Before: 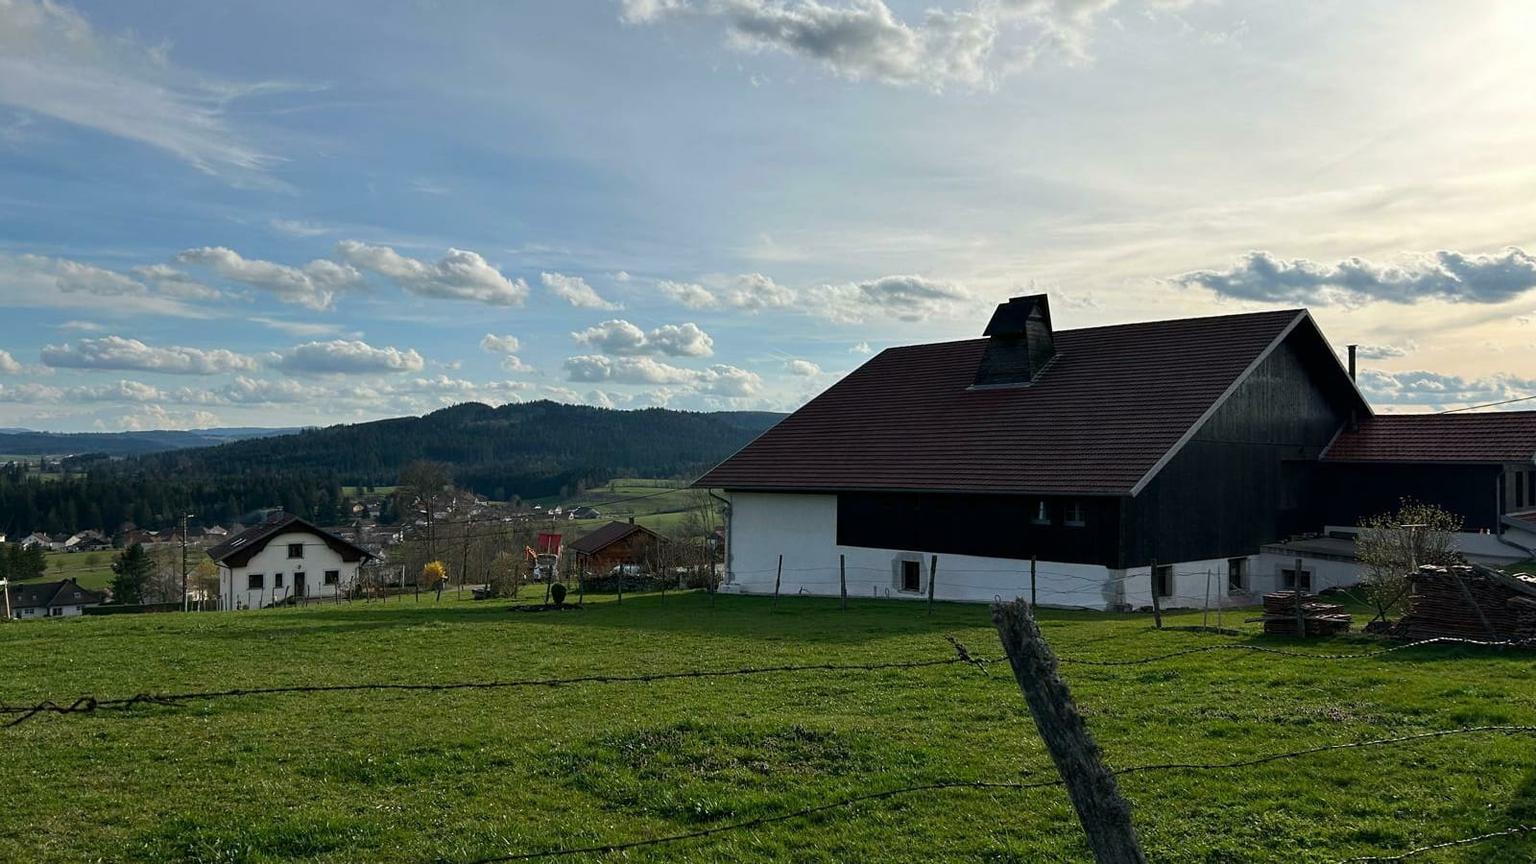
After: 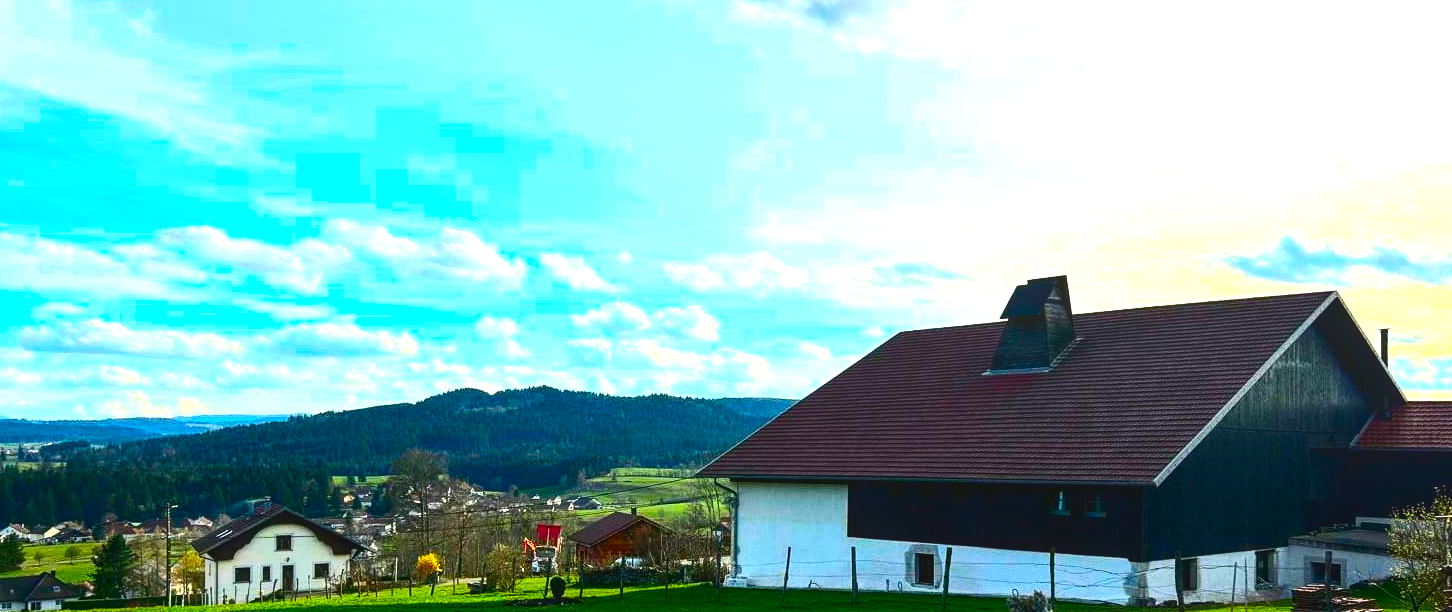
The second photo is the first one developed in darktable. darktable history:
color correction: highlights a* -2.52, highlights b* 2.58
contrast brightness saturation: contrast 0.26, brightness 0.025, saturation 0.884
crop: left 1.545%, top 3.458%, right 7.642%, bottom 28.435%
local contrast: detail 109%
exposure: black level correction 0, exposure 1.175 EV, compensate exposure bias true, compensate highlight preservation false
color balance rgb: perceptual saturation grading › global saturation 19.261%, perceptual brilliance grading › highlights 10.431%, perceptual brilliance grading › shadows -11.397%
